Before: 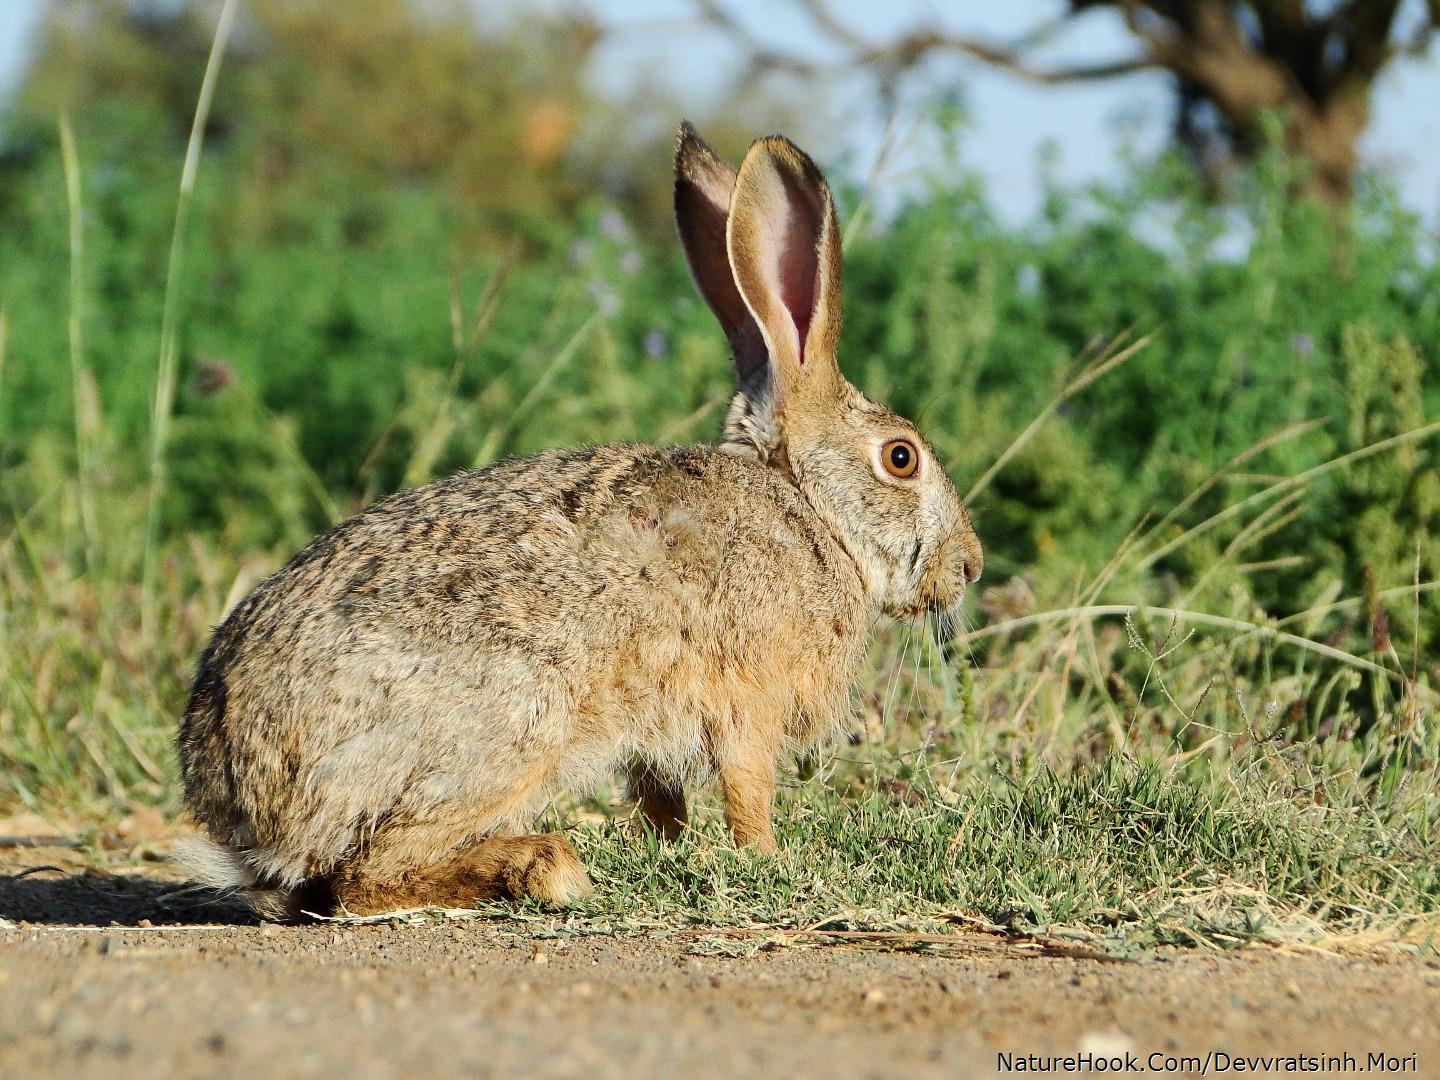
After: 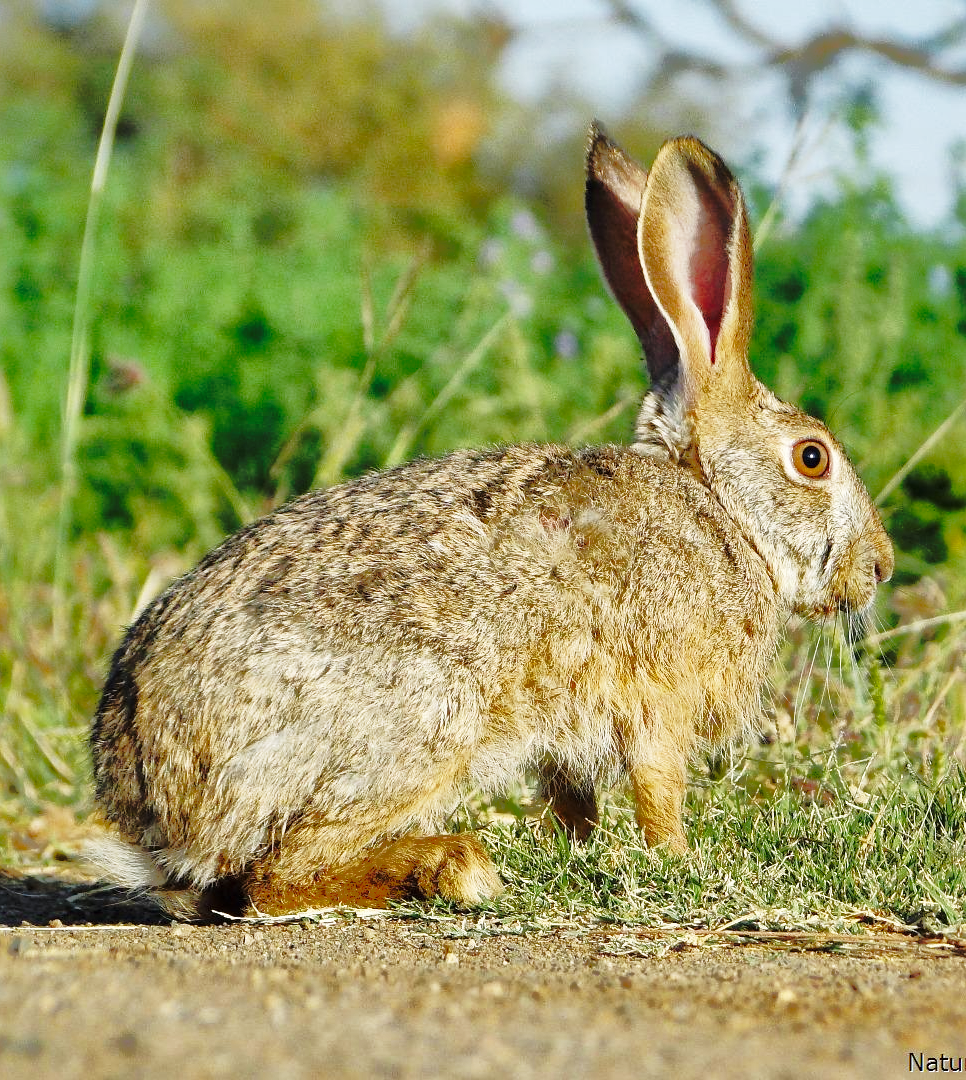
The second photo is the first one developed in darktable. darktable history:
base curve: curves: ch0 [(0, 0) (0.032, 0.037) (0.105, 0.228) (0.435, 0.76) (0.856, 0.983) (1, 1)], preserve colors none
crop and rotate: left 6.204%, right 26.7%
shadows and highlights: shadows 25.69, highlights -71.42
